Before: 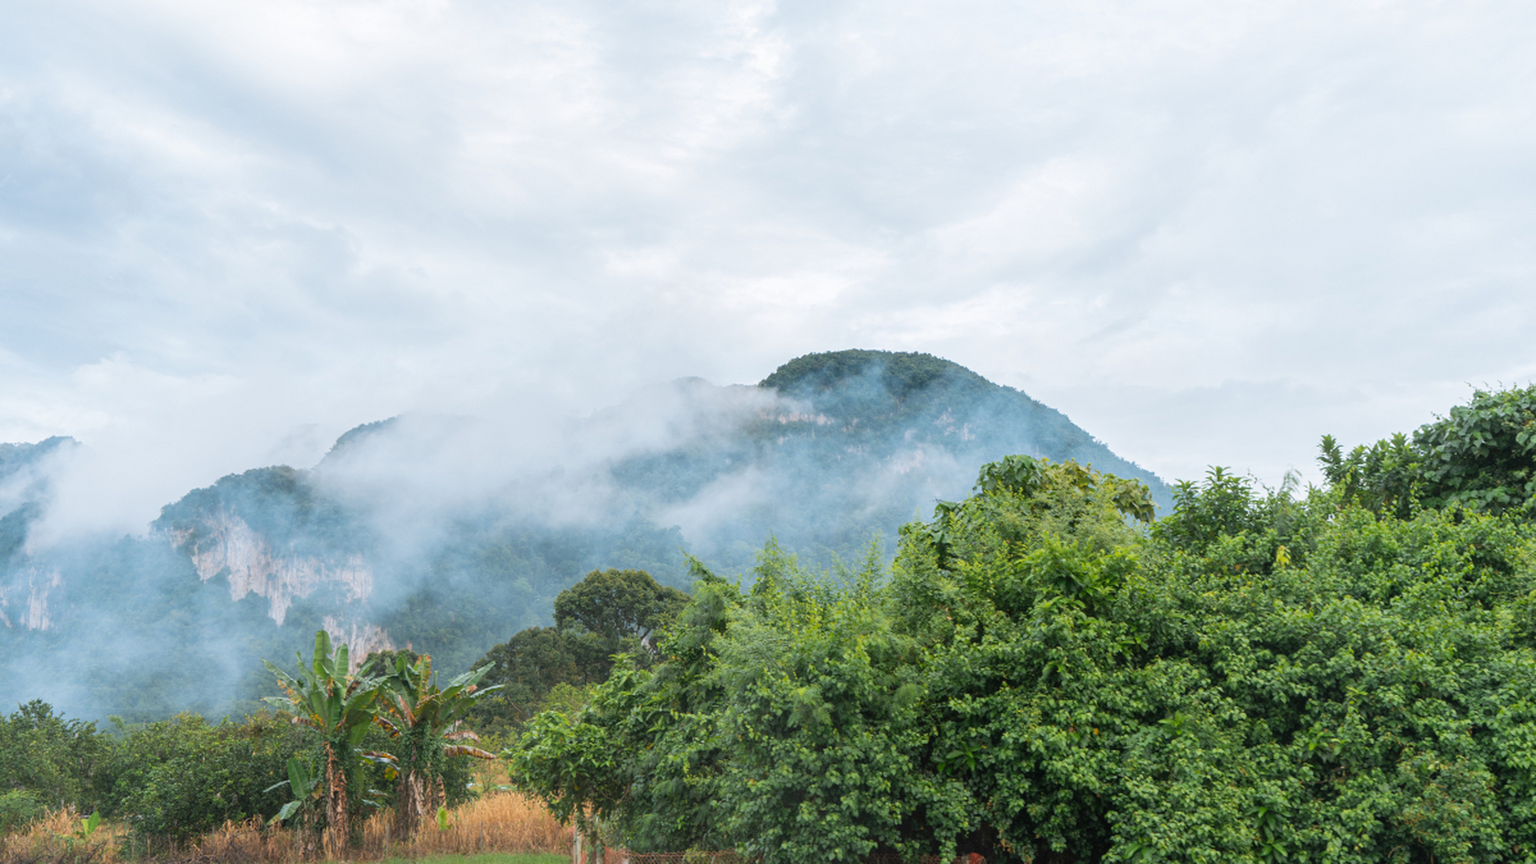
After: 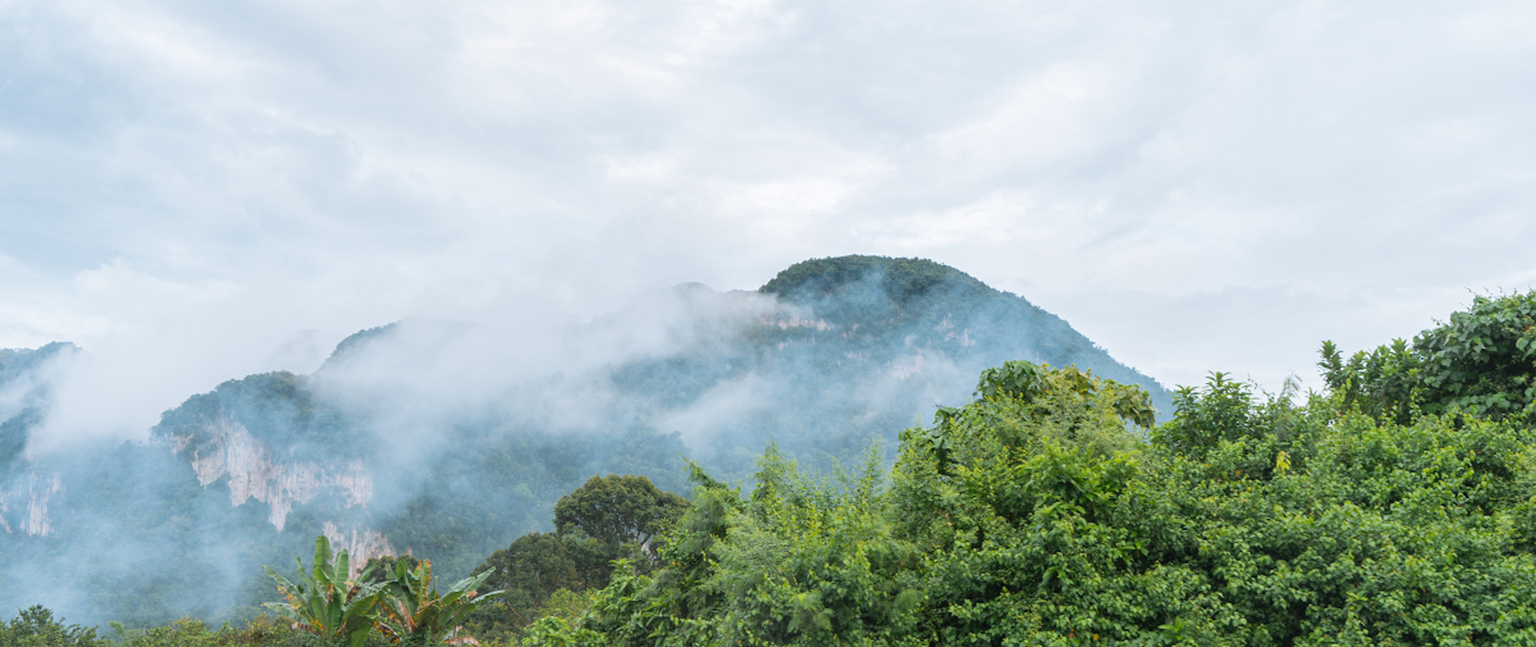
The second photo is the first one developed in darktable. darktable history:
crop: top 11.009%, bottom 13.961%
